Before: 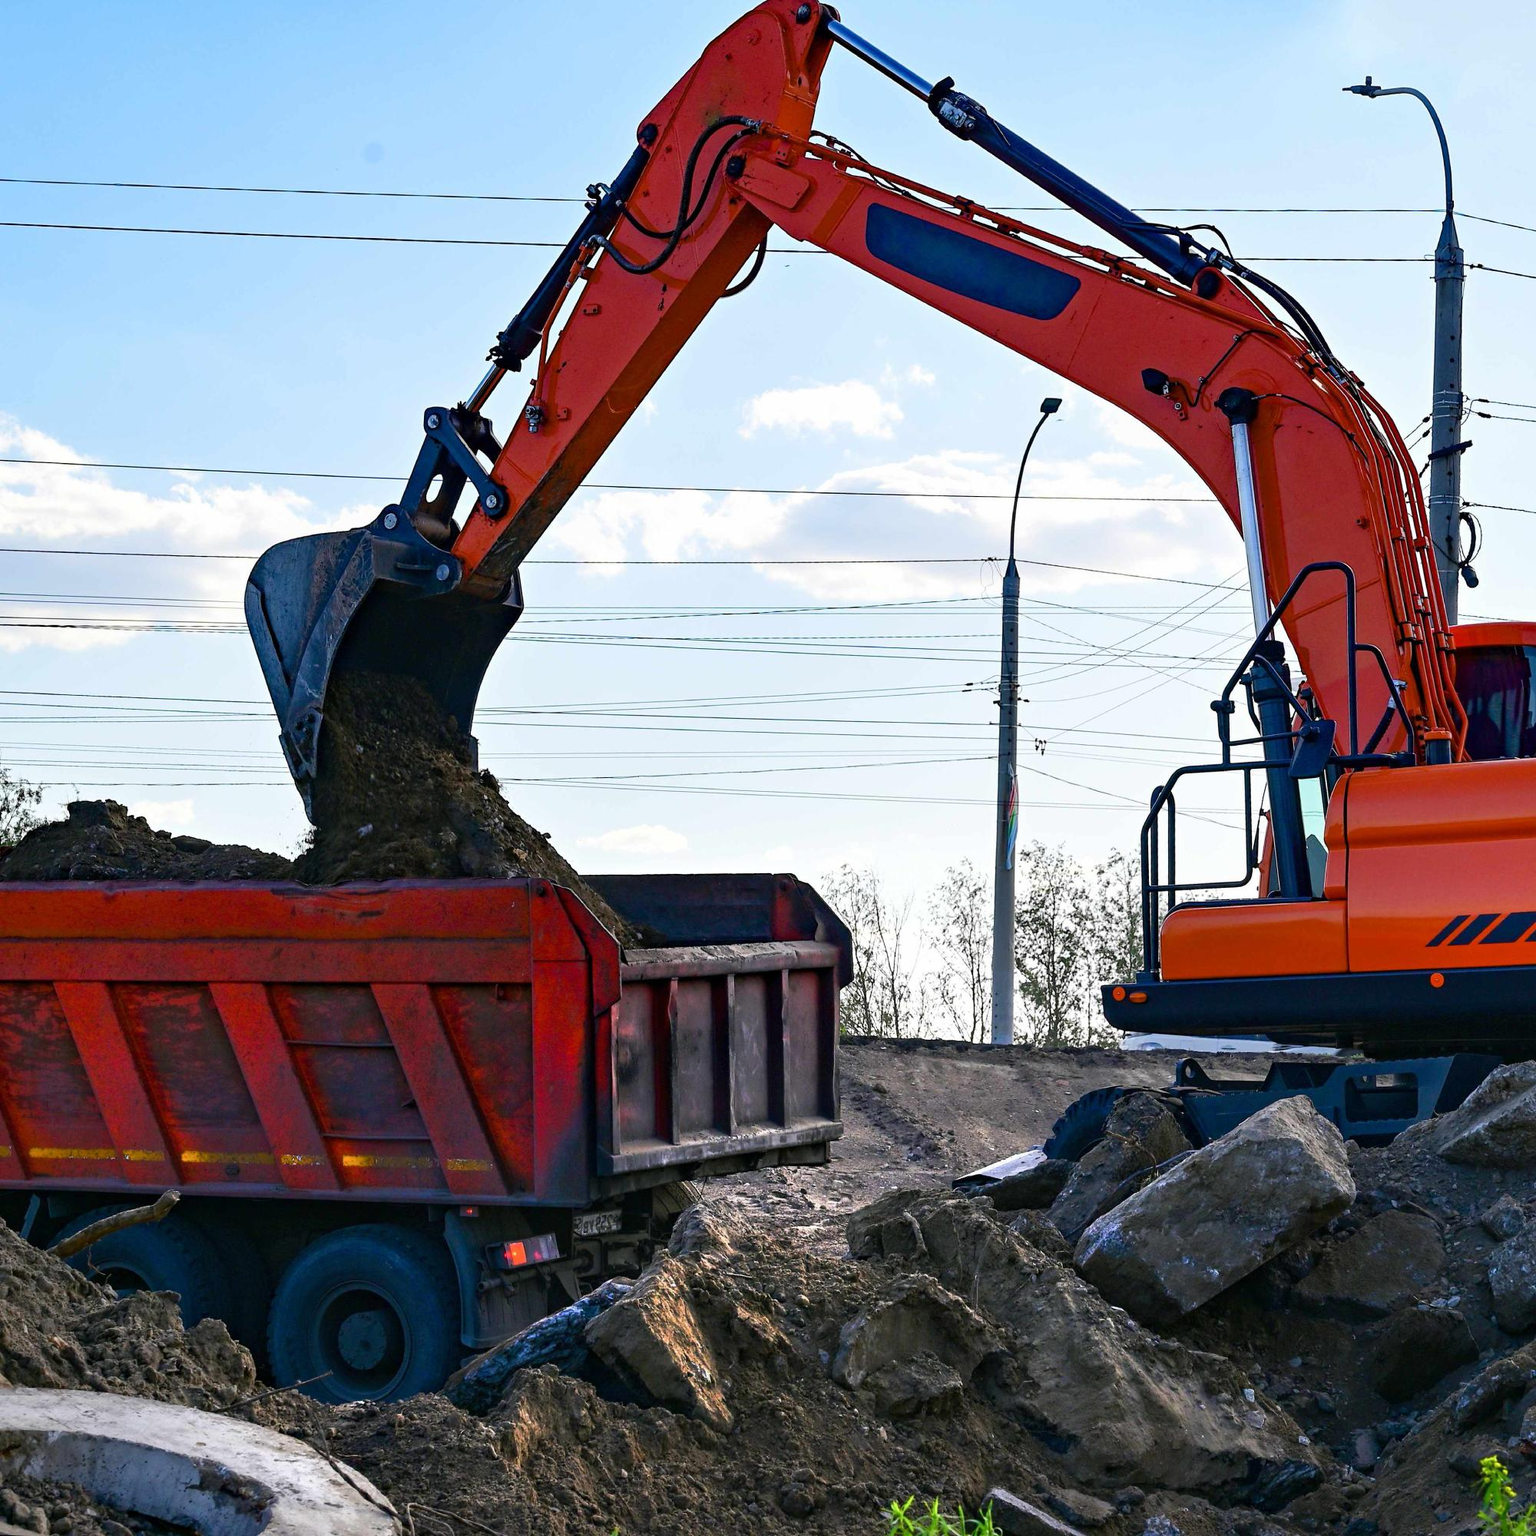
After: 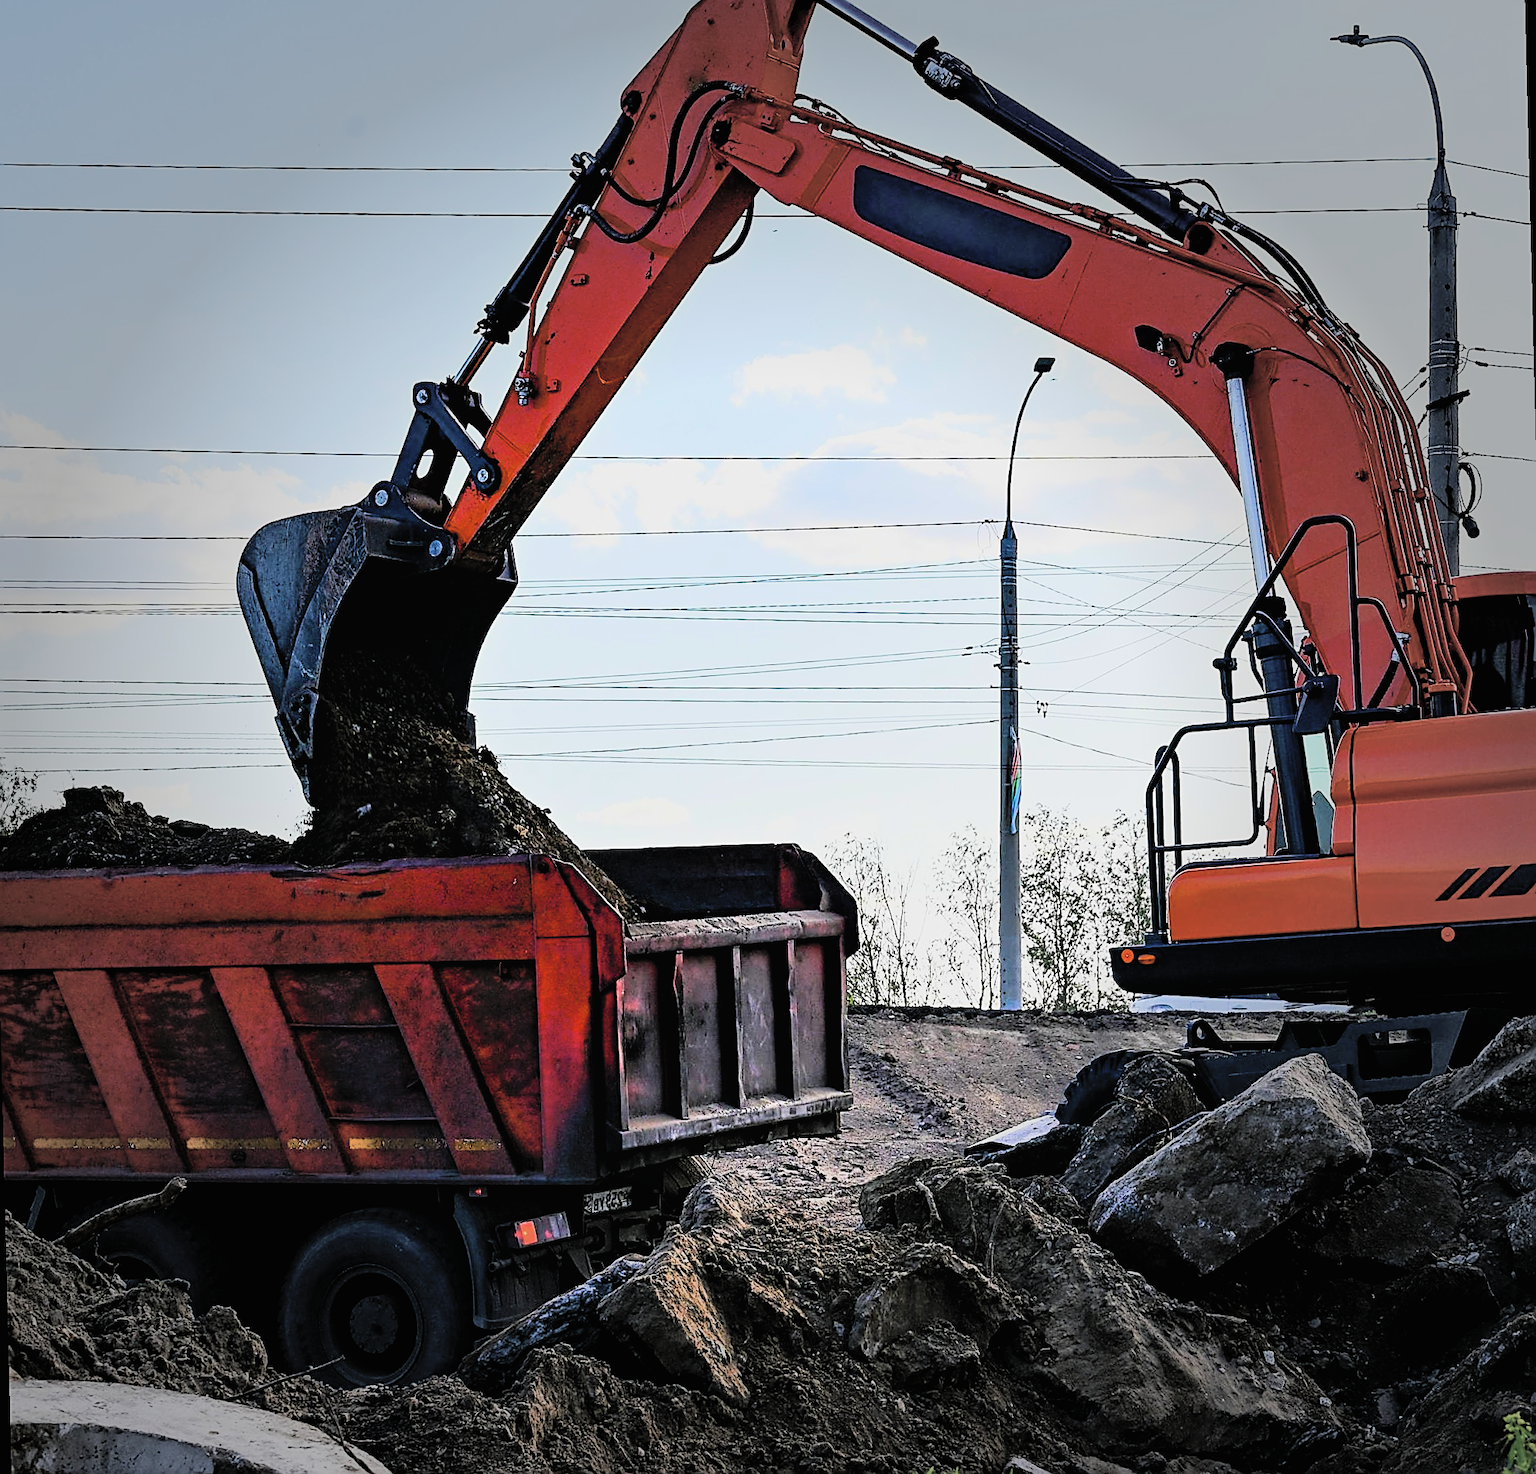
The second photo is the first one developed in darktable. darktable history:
exposure: exposure -0.153 EV, compensate highlight preservation false
contrast brightness saturation: contrast 0.1, brightness 0.3, saturation 0.14
vignetting: fall-off start 48.41%, automatic ratio true, width/height ratio 1.29, unbound false
color balance rgb: perceptual saturation grading › global saturation 25%, global vibrance 10%
tone equalizer: on, module defaults
rotate and perspective: rotation -1.42°, crop left 0.016, crop right 0.984, crop top 0.035, crop bottom 0.965
filmic rgb: black relative exposure -5 EV, hardness 2.88, contrast 1.3, highlights saturation mix -30%
sharpen: radius 1.685, amount 1.294
